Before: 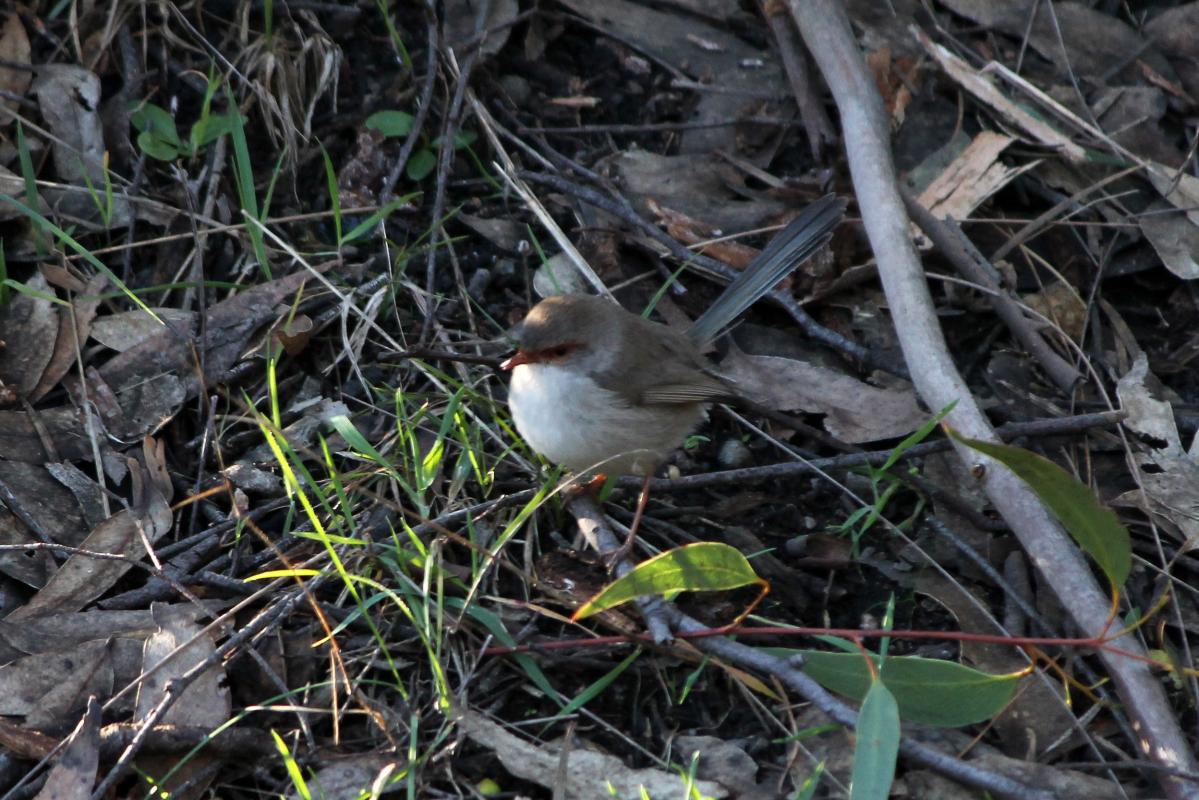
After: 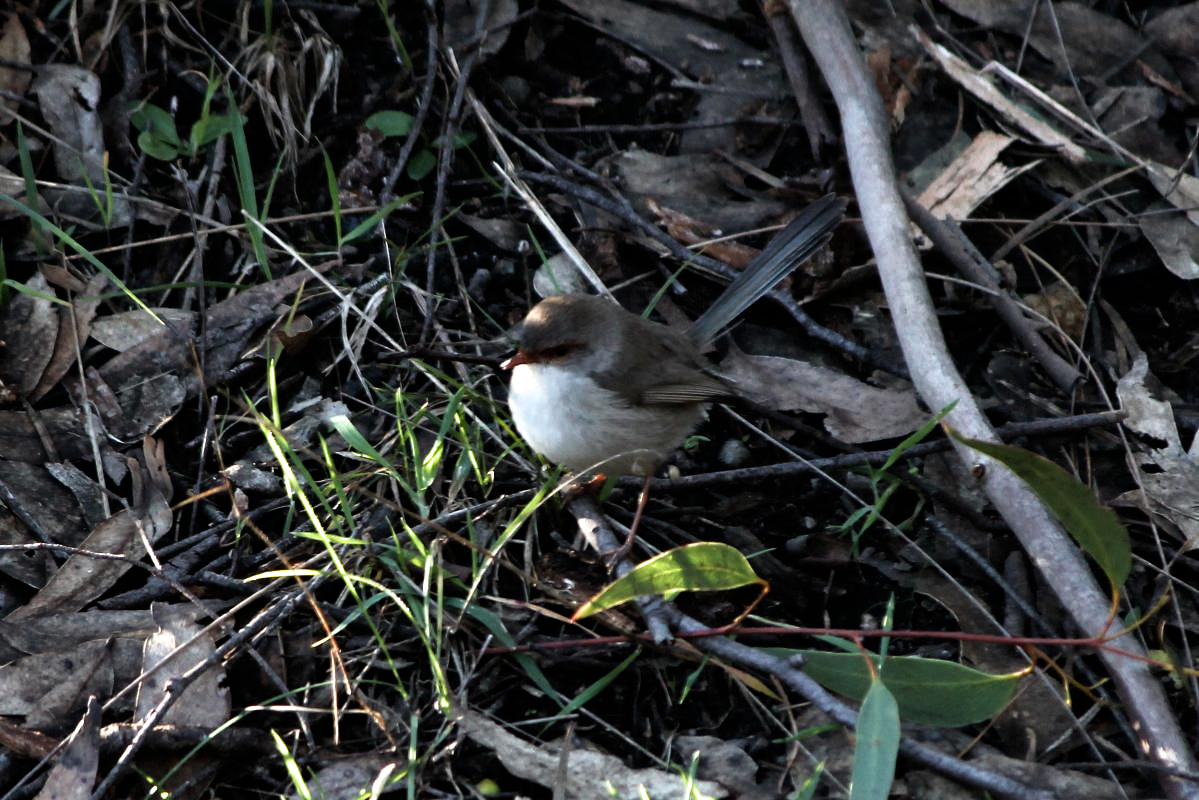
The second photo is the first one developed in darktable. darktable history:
filmic rgb: black relative exposure -8.01 EV, white relative exposure 2.2 EV, threshold 2.94 EV, hardness 6.89, color science v6 (2022), enable highlight reconstruction true
